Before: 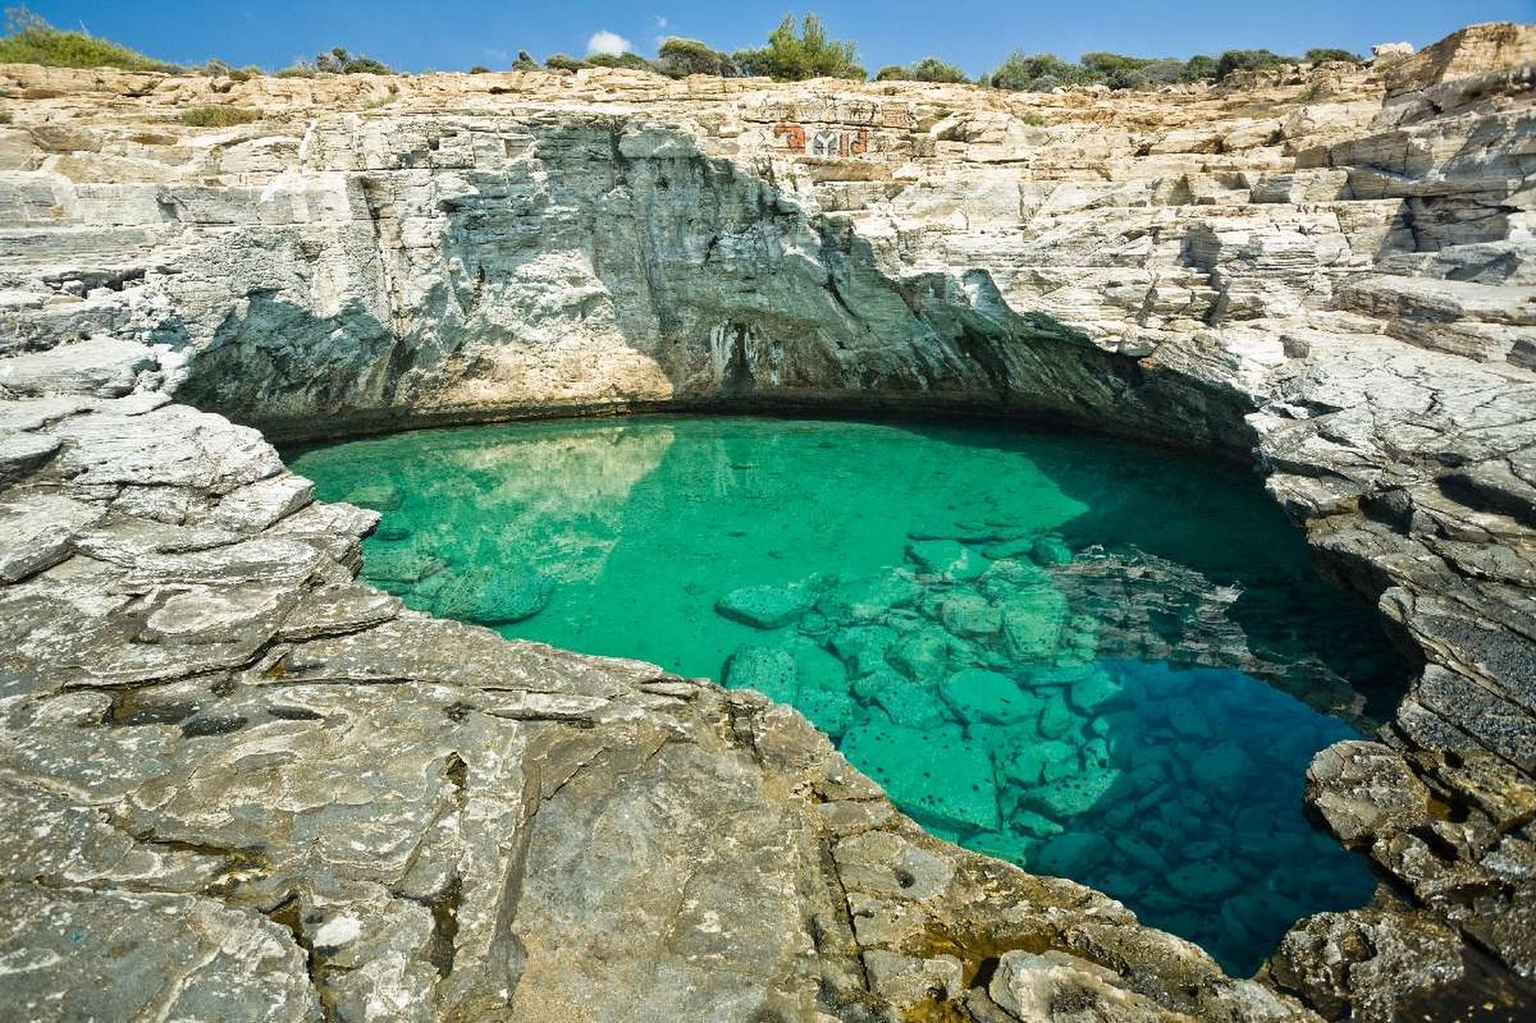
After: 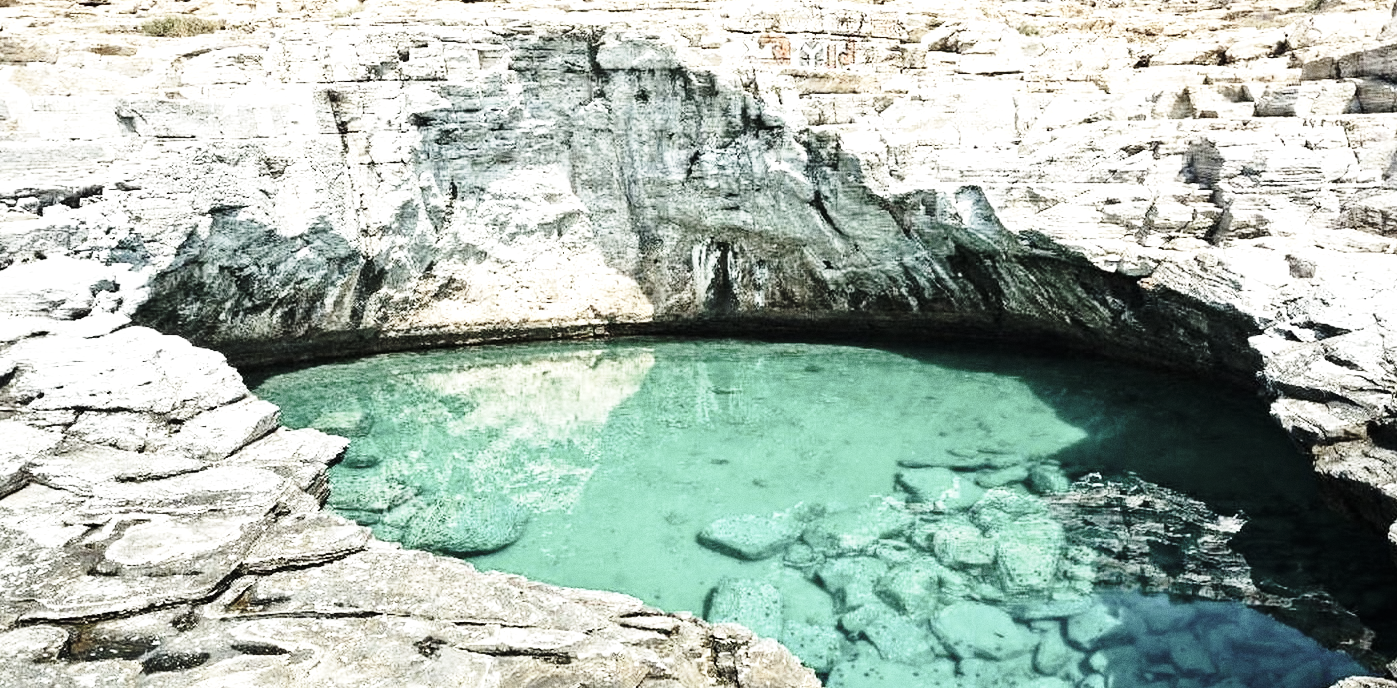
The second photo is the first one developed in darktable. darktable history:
crop: left 3.015%, top 8.969%, right 9.647%, bottom 26.457%
color correction: saturation 0.5
grain: coarseness 0.09 ISO
base curve: curves: ch0 [(0, 0) (0.028, 0.03) (0.121, 0.232) (0.46, 0.748) (0.859, 0.968) (1, 1)], preserve colors none
tone equalizer: -8 EV -0.75 EV, -7 EV -0.7 EV, -6 EV -0.6 EV, -5 EV -0.4 EV, -3 EV 0.4 EV, -2 EV 0.6 EV, -1 EV 0.7 EV, +0 EV 0.75 EV, edges refinement/feathering 500, mask exposure compensation -1.57 EV, preserve details no
